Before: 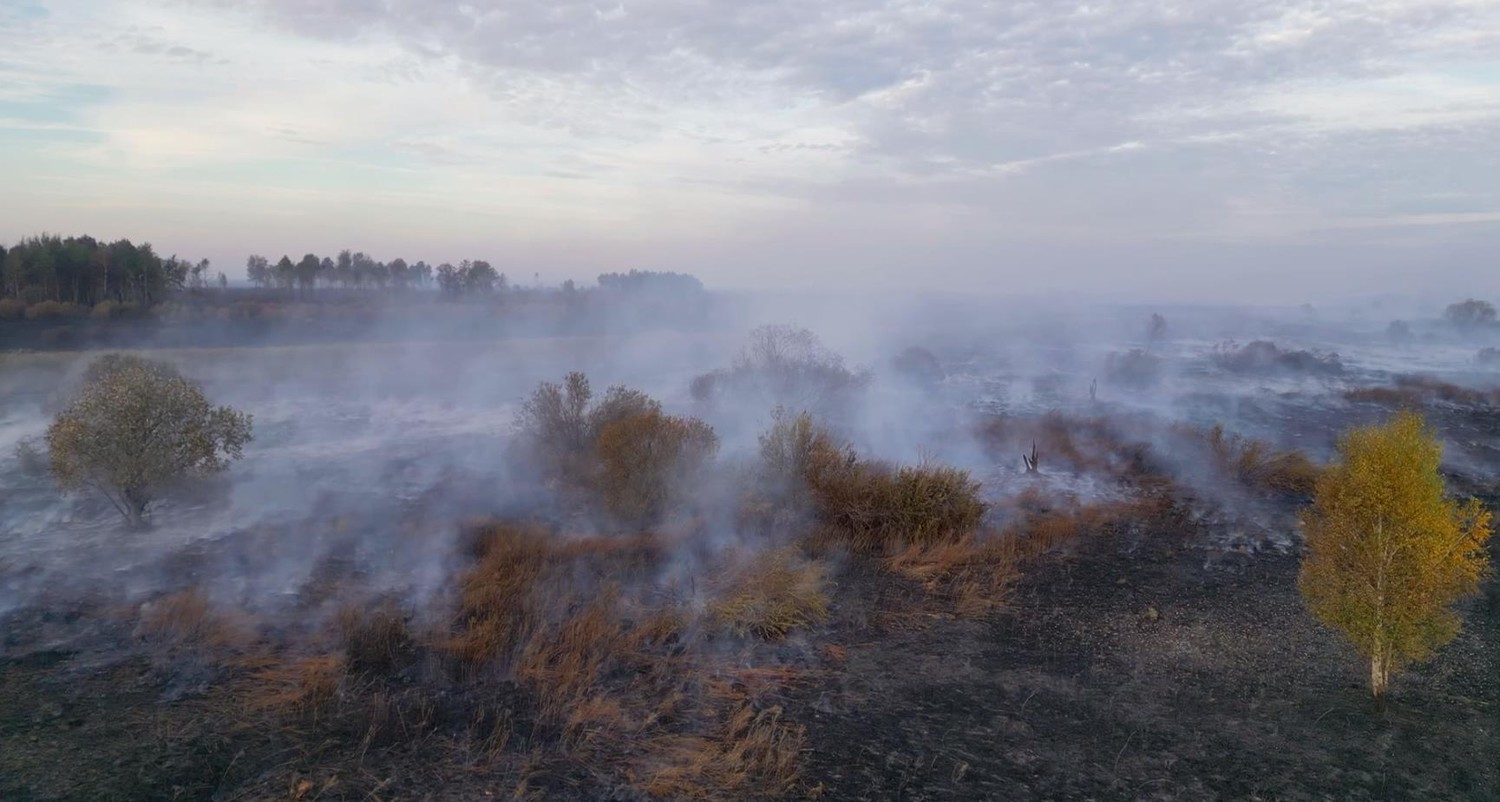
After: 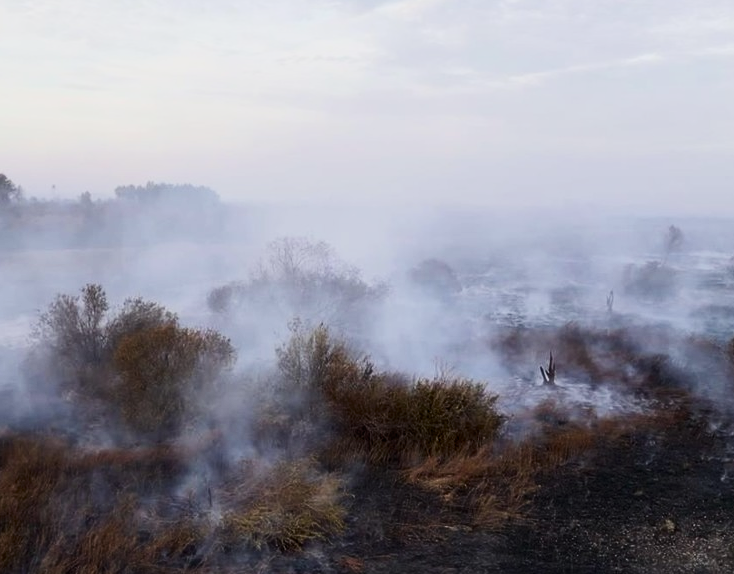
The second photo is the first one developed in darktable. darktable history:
crop: left 32.21%, top 10.979%, right 18.798%, bottom 17.34%
filmic rgb: black relative exposure -7.65 EV, white relative exposure 4.56 EV, hardness 3.61
contrast brightness saturation: contrast 0.388, brightness 0.111
